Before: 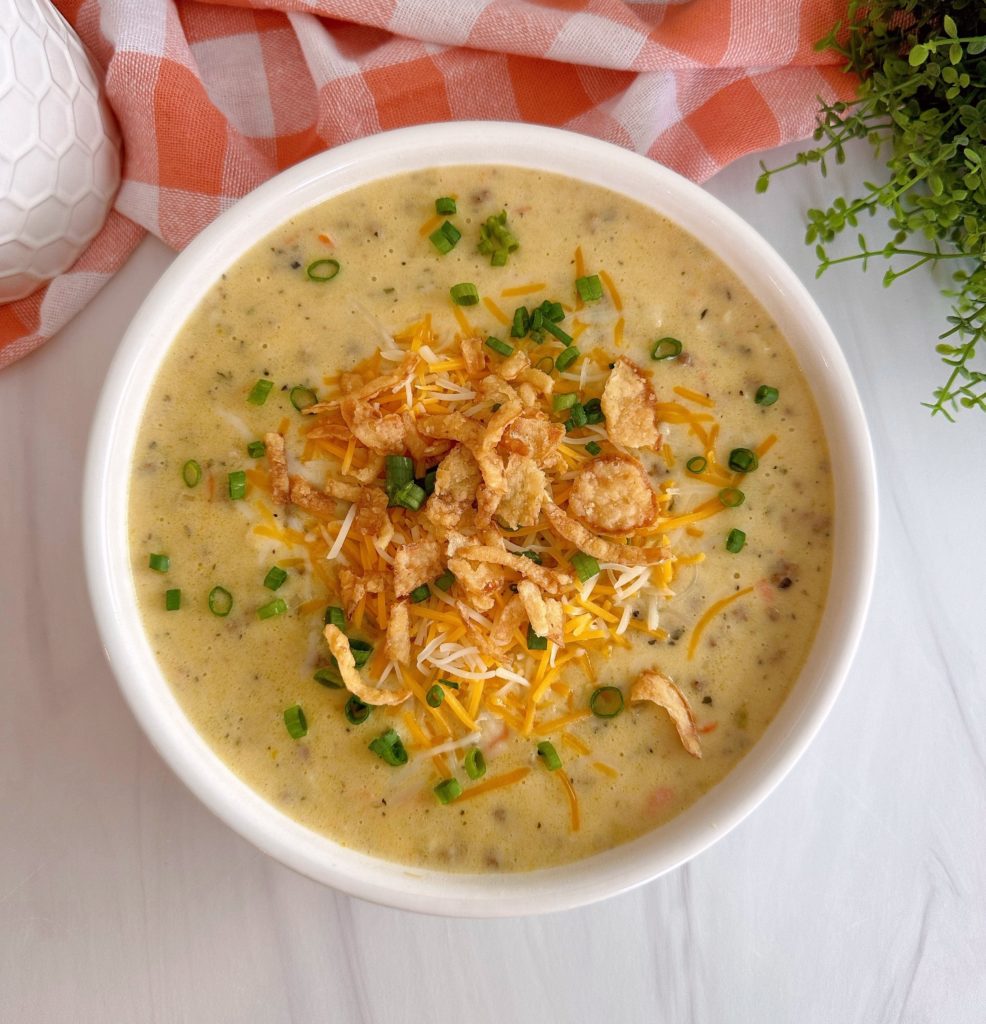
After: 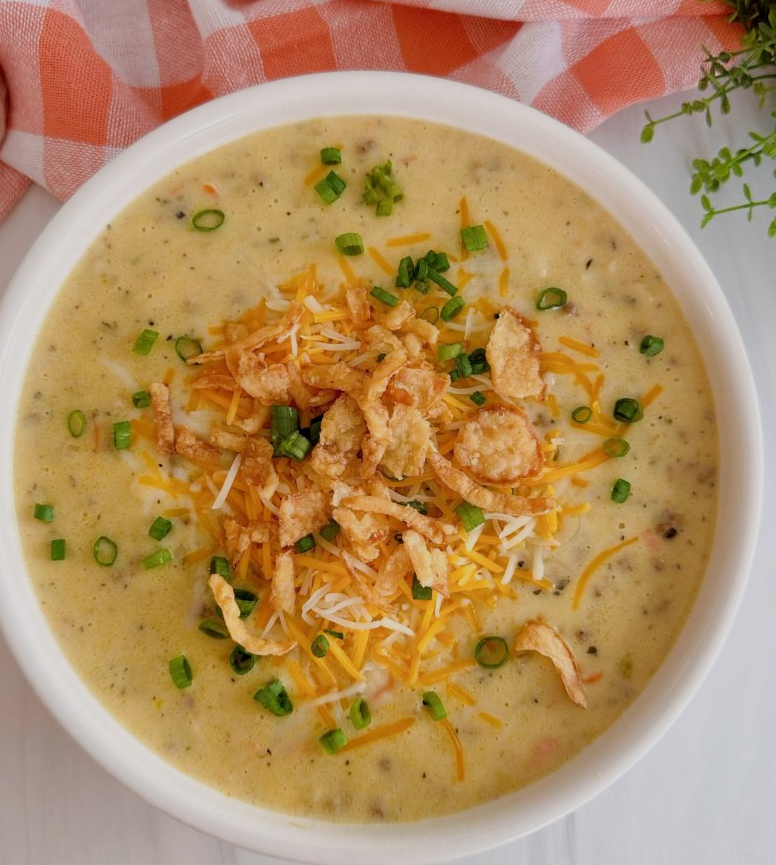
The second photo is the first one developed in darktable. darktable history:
filmic rgb: black relative exposure -7.99 EV, white relative exposure 4.04 EV, threshold 2.96 EV, hardness 4.2, iterations of high-quality reconstruction 0, enable highlight reconstruction true
crop: left 11.679%, top 4.9%, right 9.602%, bottom 10.532%
